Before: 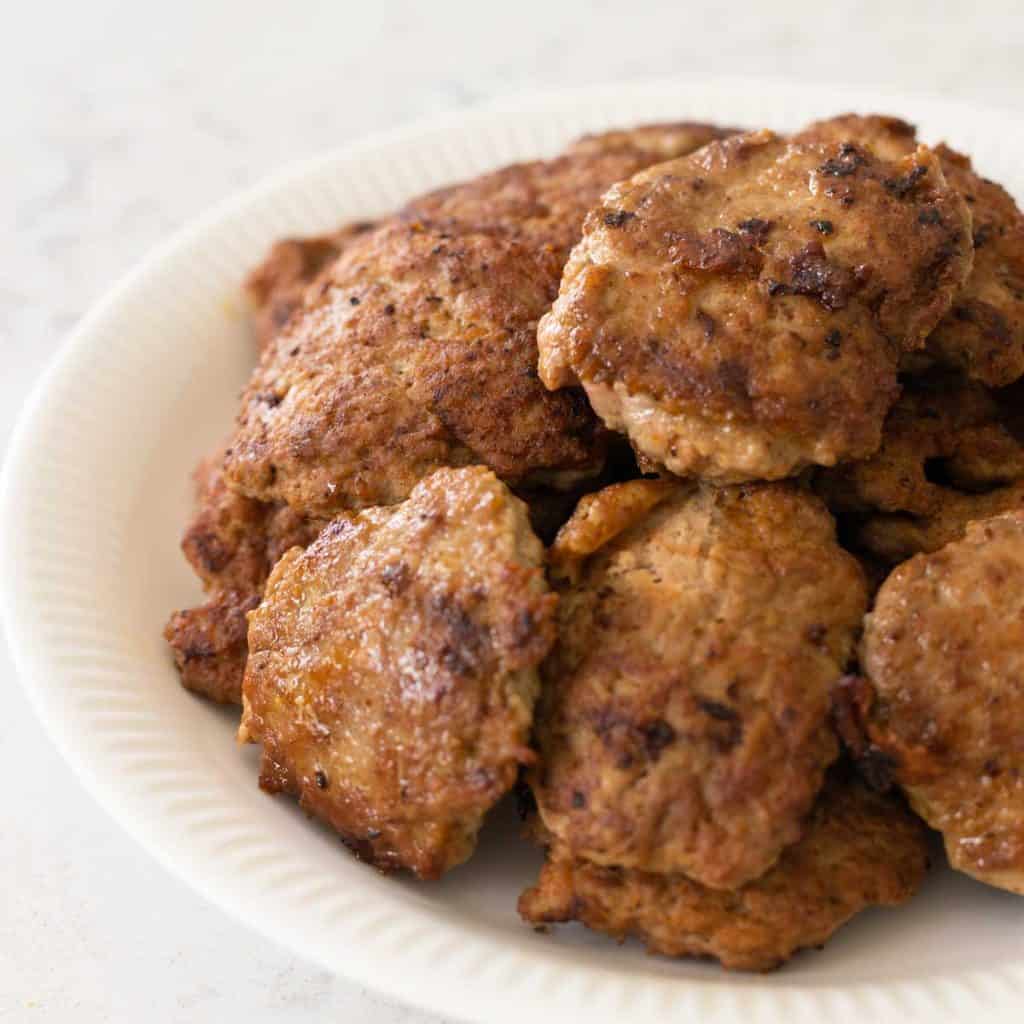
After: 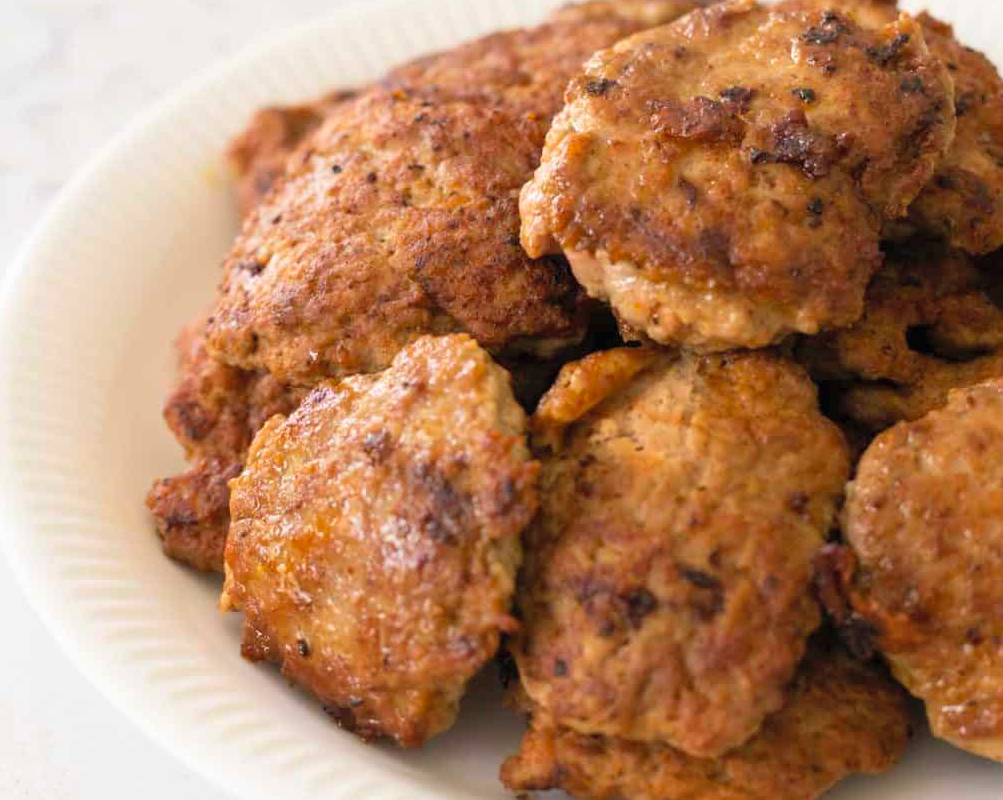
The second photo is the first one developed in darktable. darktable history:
contrast brightness saturation: brightness 0.093, saturation 0.194
crop and rotate: left 1.835%, top 12.95%, right 0.187%, bottom 8.83%
